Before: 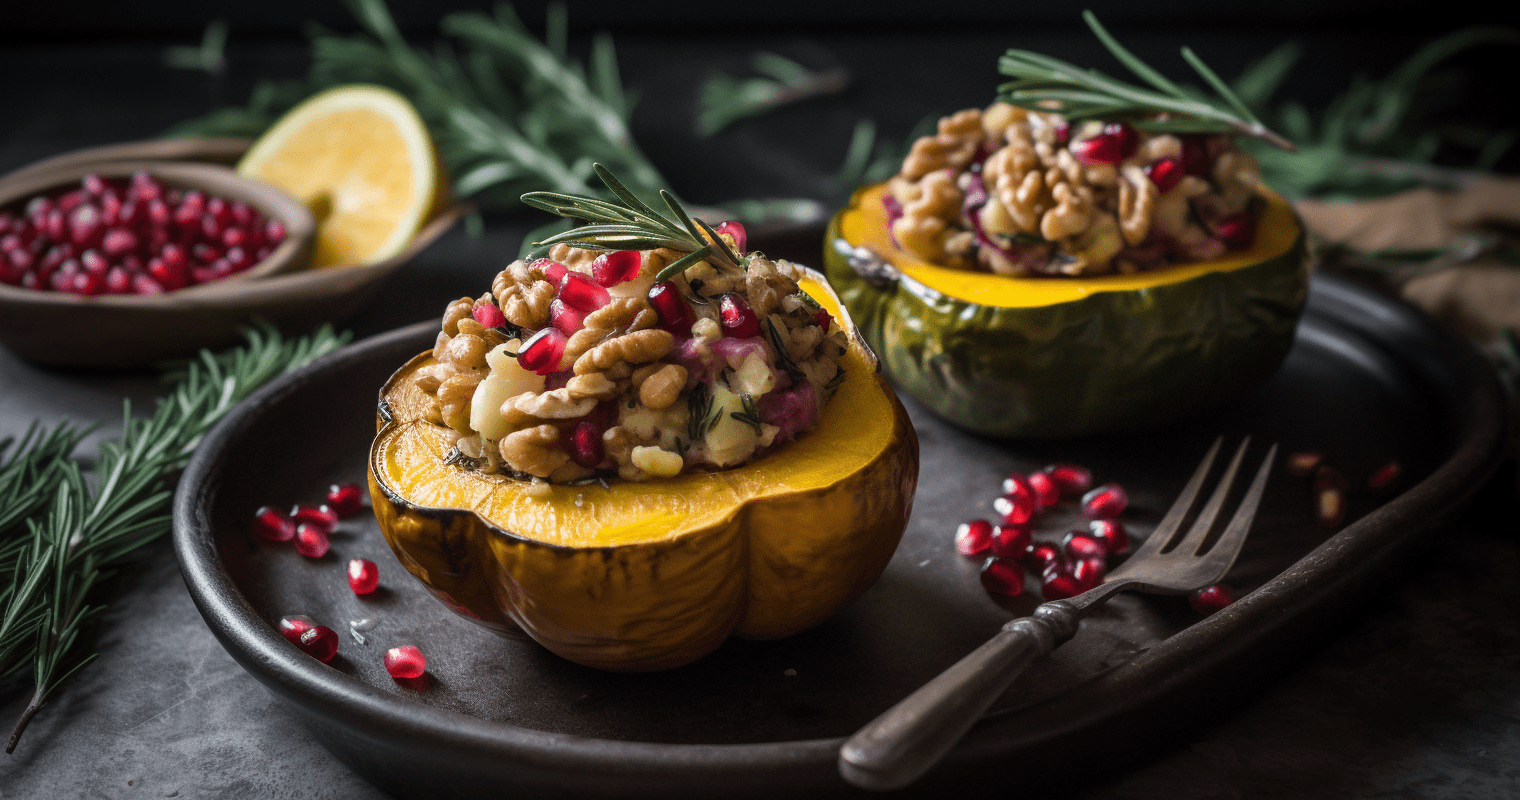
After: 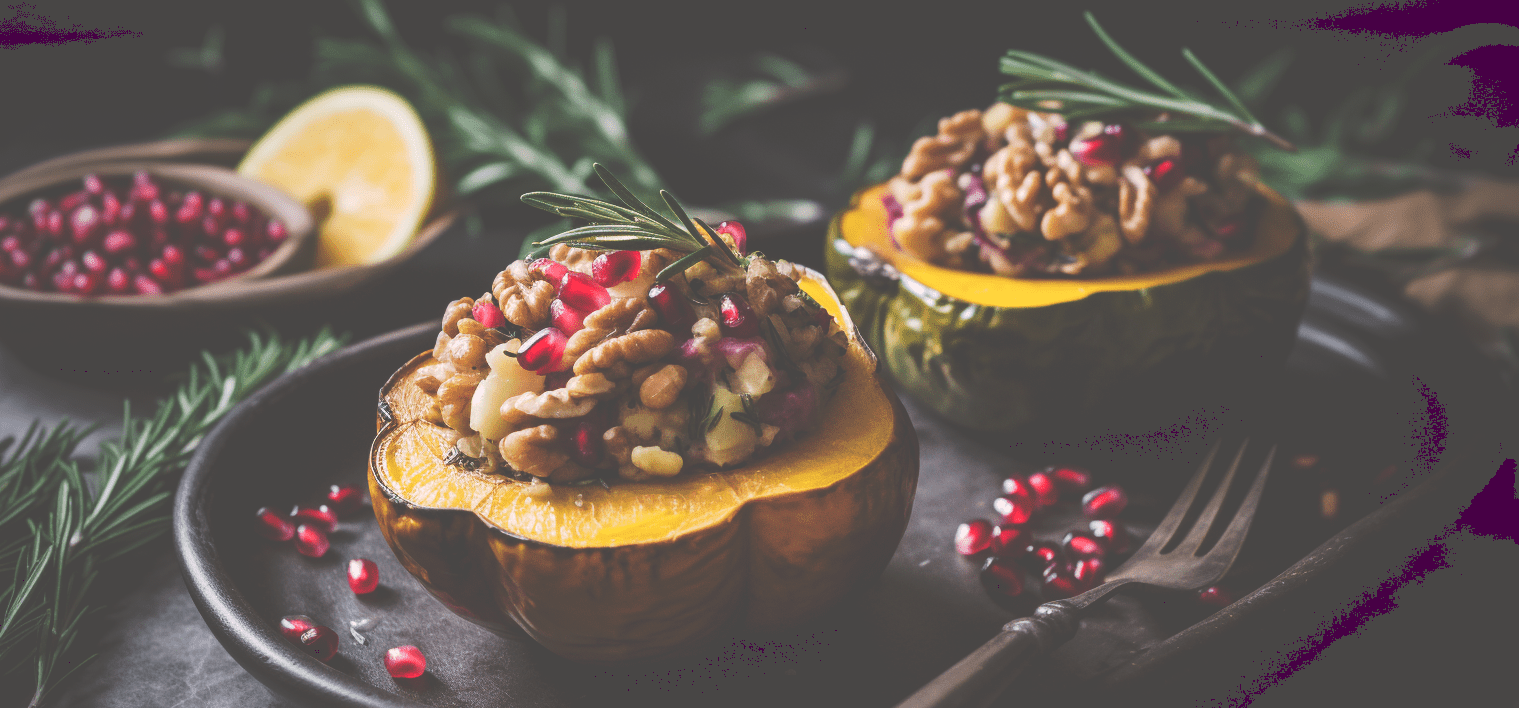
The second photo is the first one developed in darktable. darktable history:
tone curve: curves: ch0 [(0, 0) (0.003, 0.299) (0.011, 0.299) (0.025, 0.299) (0.044, 0.299) (0.069, 0.3) (0.1, 0.306) (0.136, 0.316) (0.177, 0.326) (0.224, 0.338) (0.277, 0.366) (0.335, 0.406) (0.399, 0.462) (0.468, 0.533) (0.543, 0.607) (0.623, 0.7) (0.709, 0.775) (0.801, 0.843) (0.898, 0.903) (1, 1)], preserve colors none
crop and rotate: top 0%, bottom 11.454%
color correction: highlights a* 3.14, highlights b* -0.947, shadows a* -0.085, shadows b* 1.79, saturation 0.984
